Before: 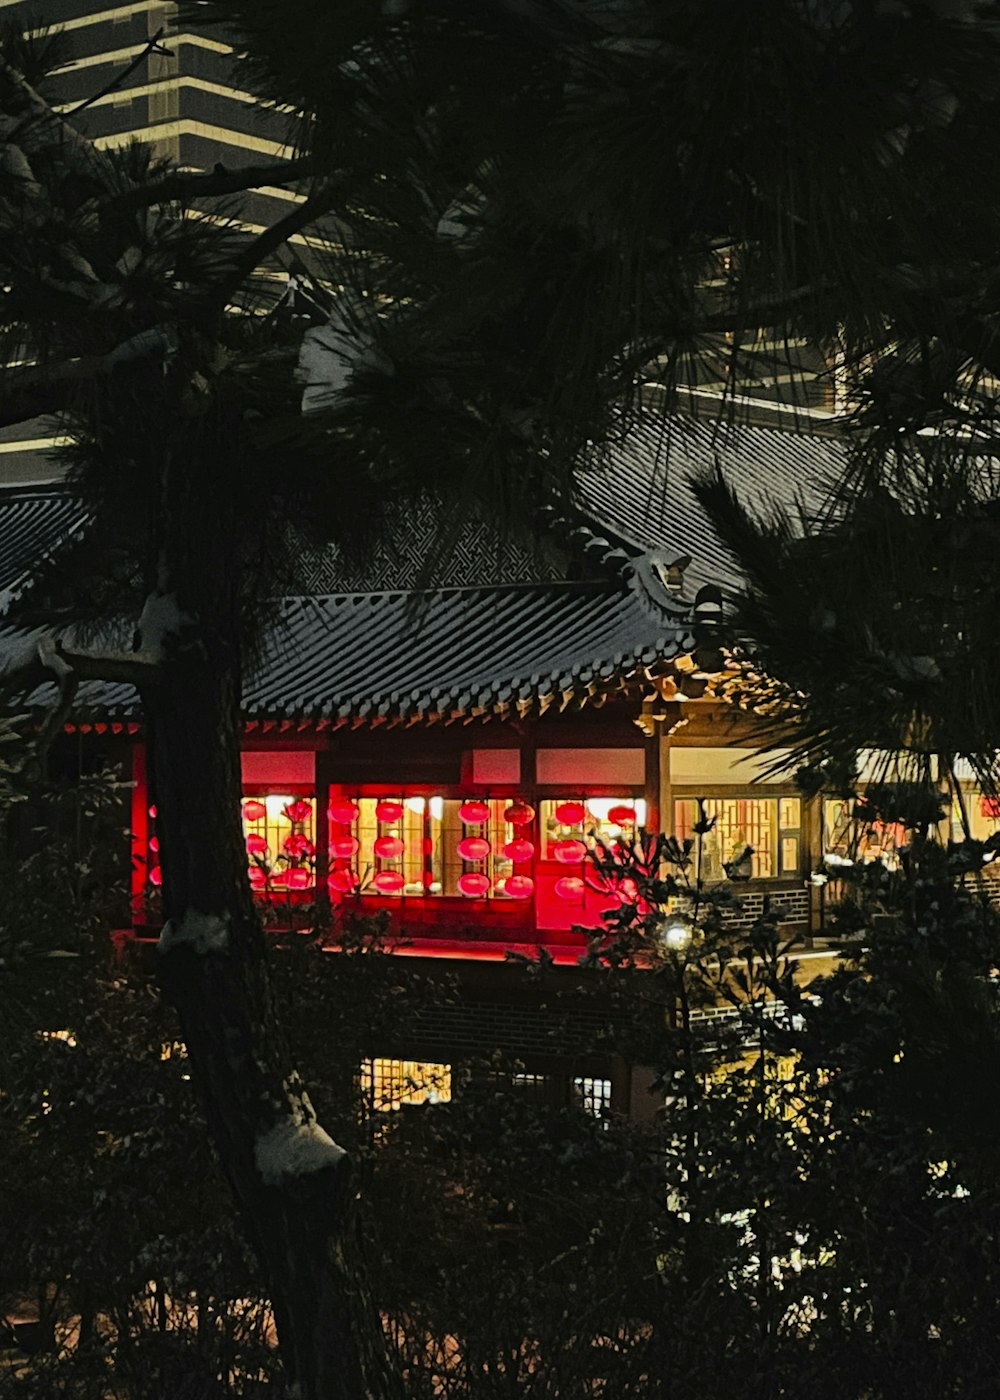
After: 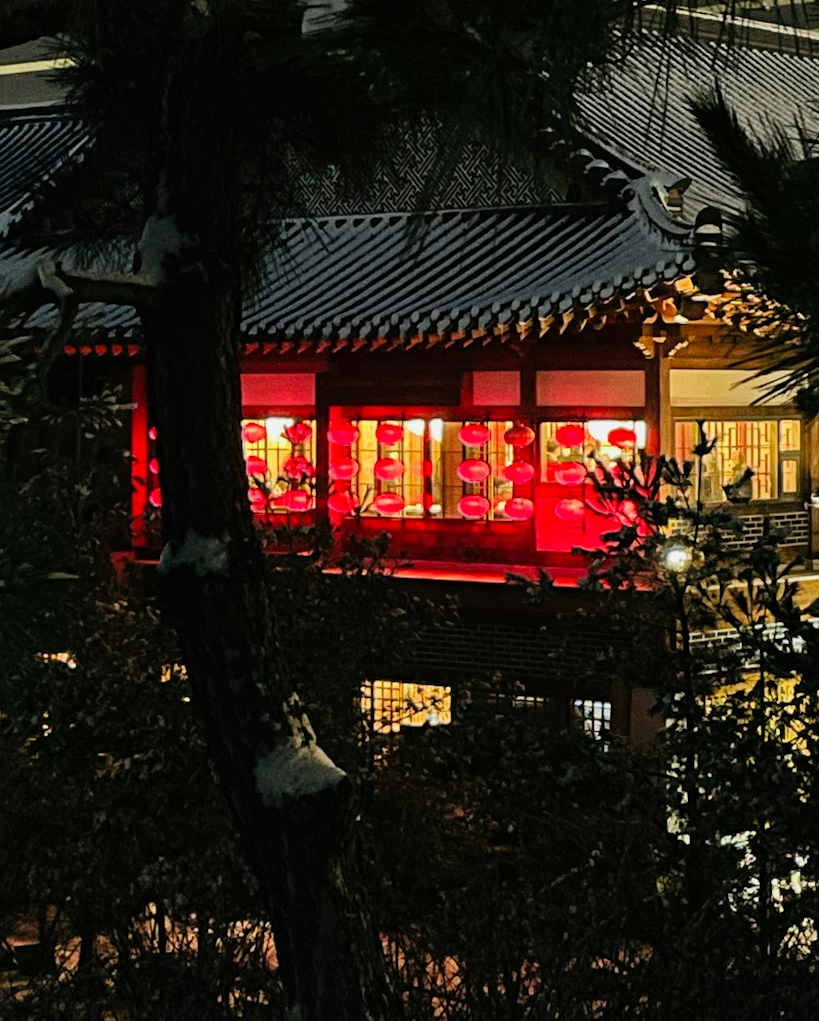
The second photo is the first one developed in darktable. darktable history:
crop: top 27.039%, right 18%
